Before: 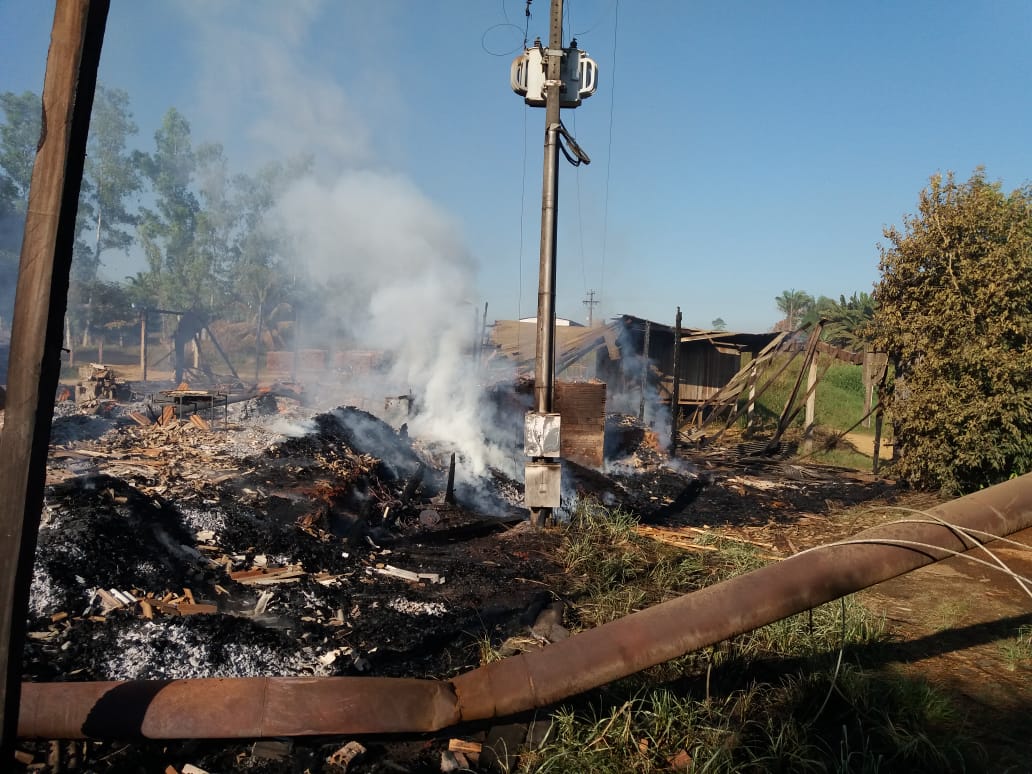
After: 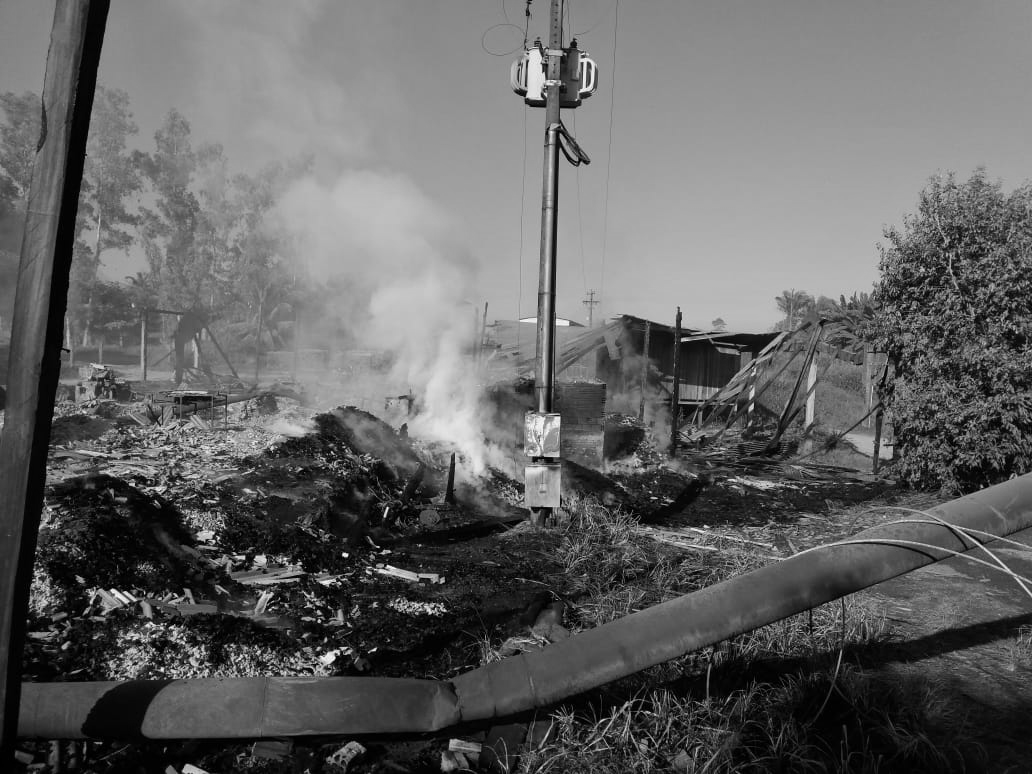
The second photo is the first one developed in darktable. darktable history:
monochrome: a 32, b 64, size 2.3
white balance: red 1, blue 1
